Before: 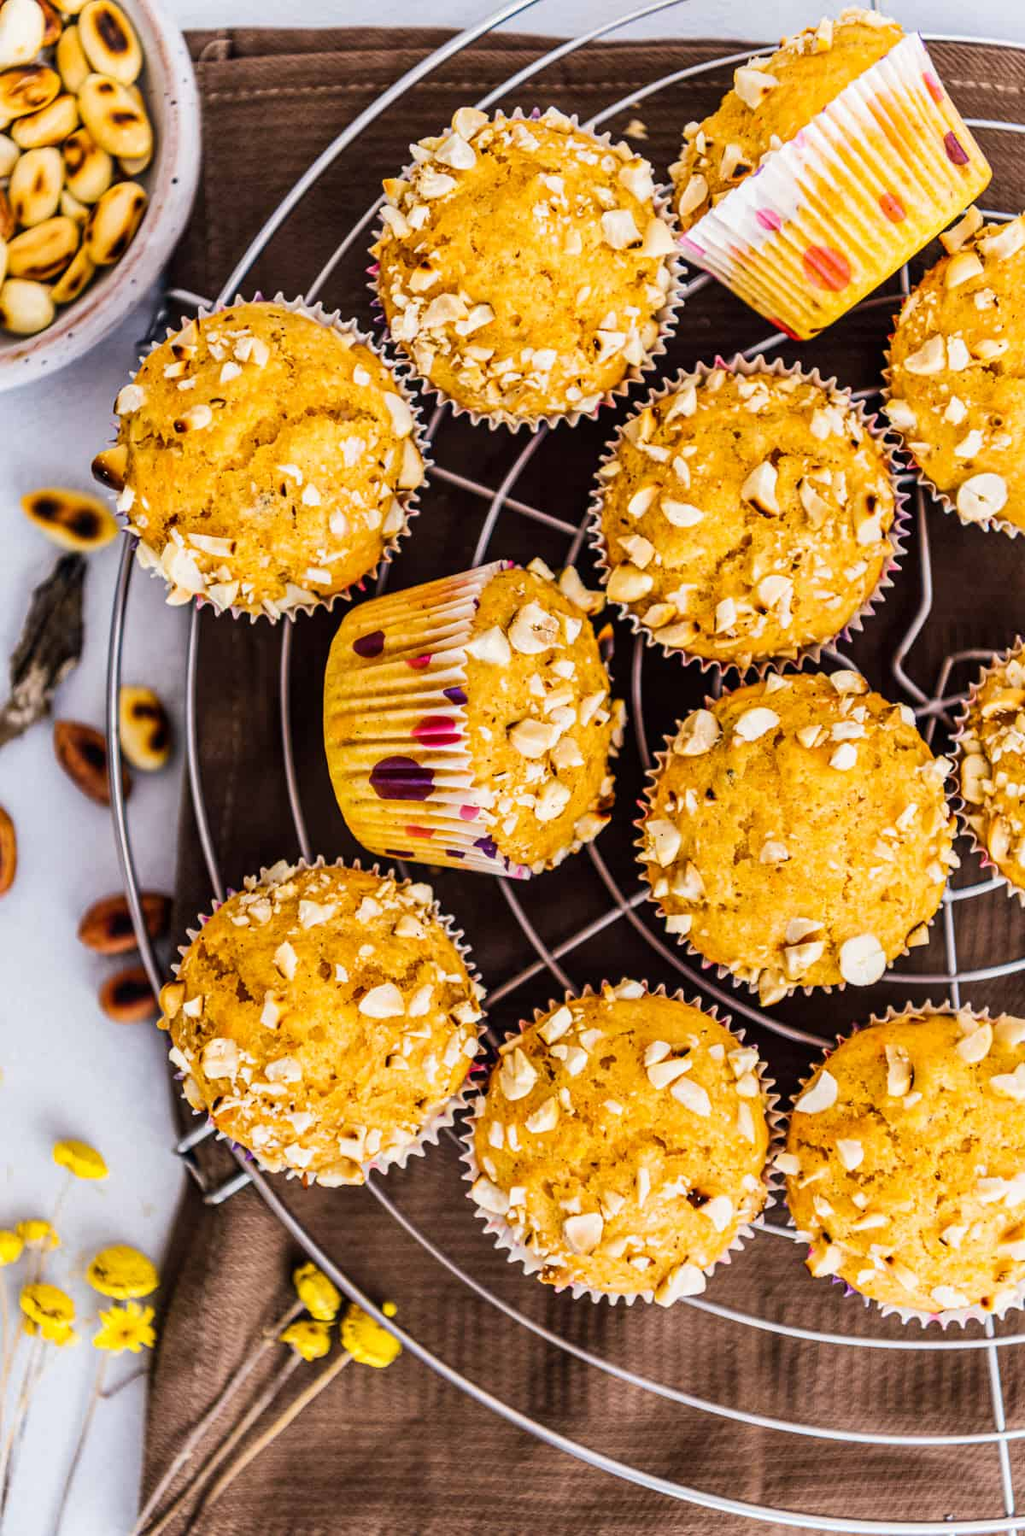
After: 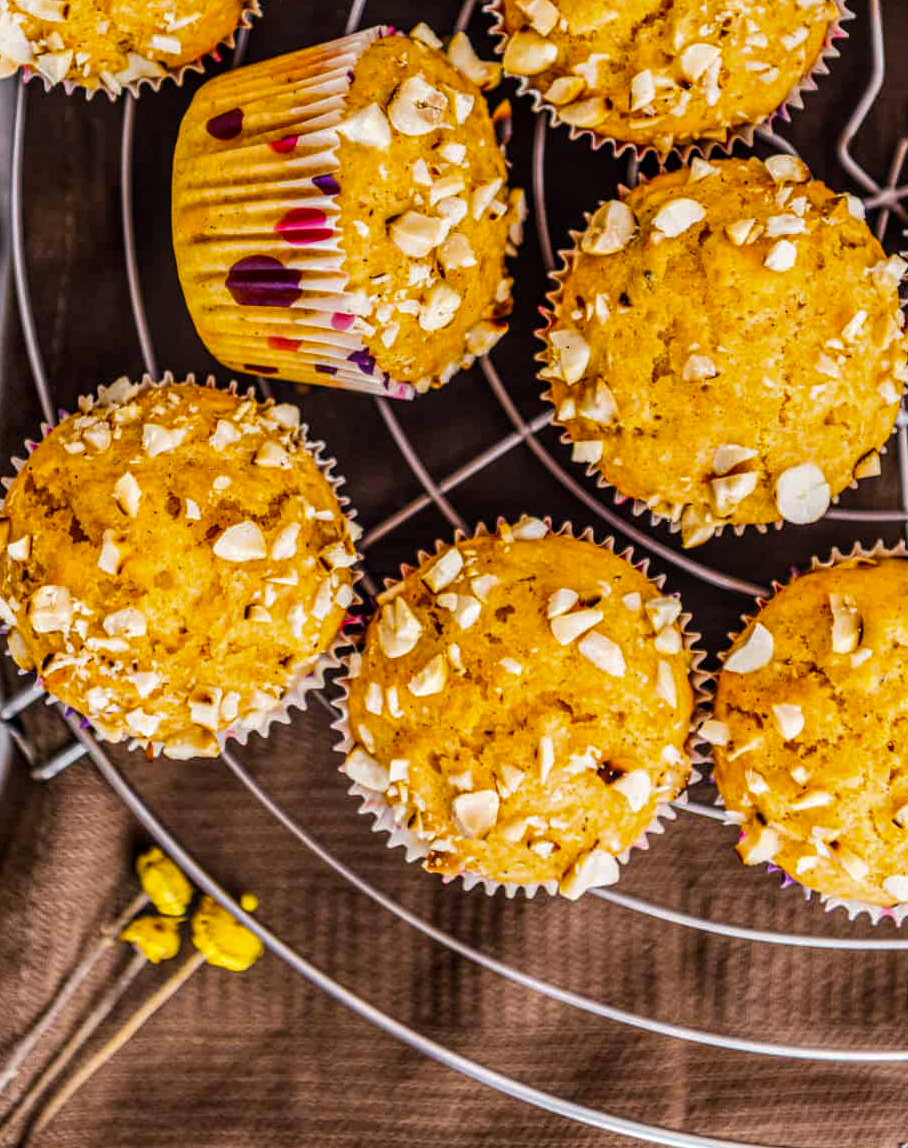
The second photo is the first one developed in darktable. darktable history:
crop and rotate: left 17.299%, top 35.115%, right 7.015%, bottom 1.024%
color balance: output saturation 110%
base curve: curves: ch0 [(0, 0) (0.74, 0.67) (1, 1)]
local contrast: on, module defaults
rgb curve: mode RGB, independent channels
